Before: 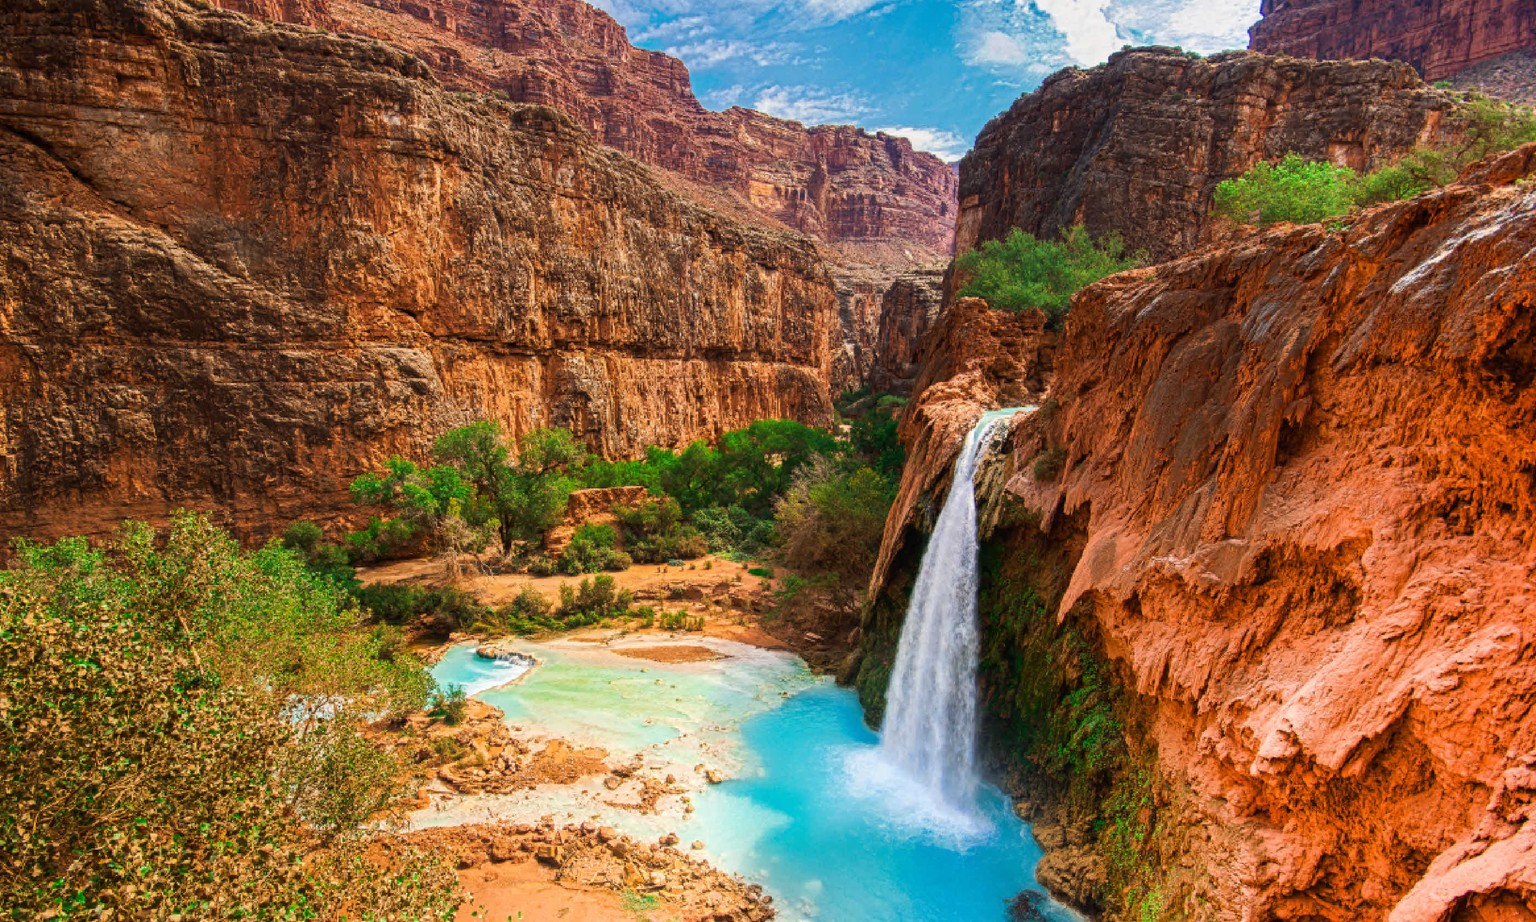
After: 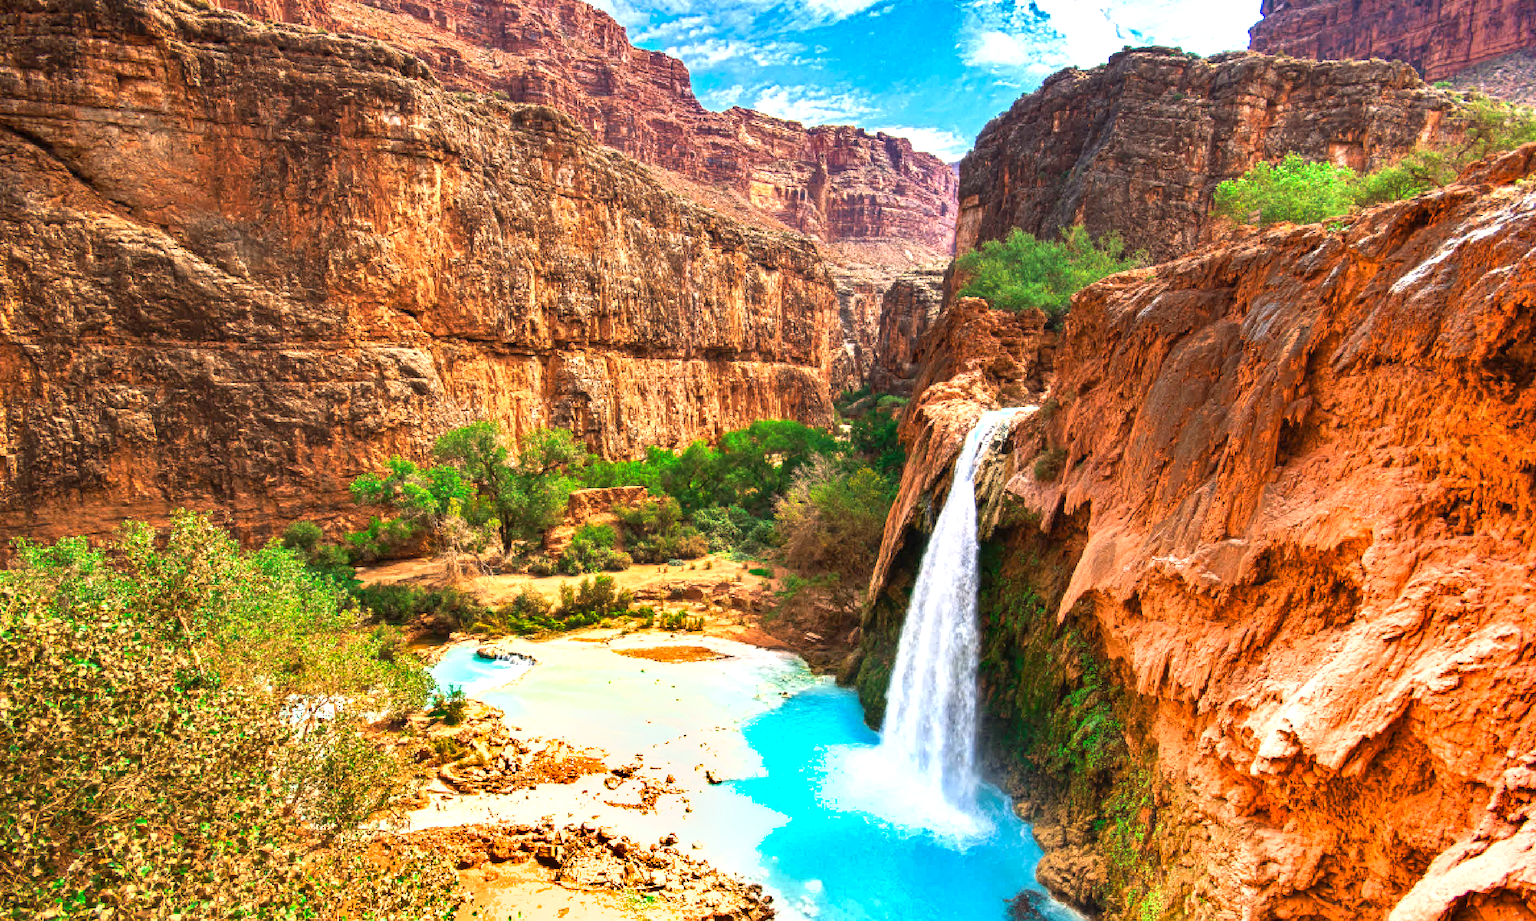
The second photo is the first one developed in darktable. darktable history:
exposure: exposure 1 EV, compensate highlight preservation false
shadows and highlights: low approximation 0.01, soften with gaussian
